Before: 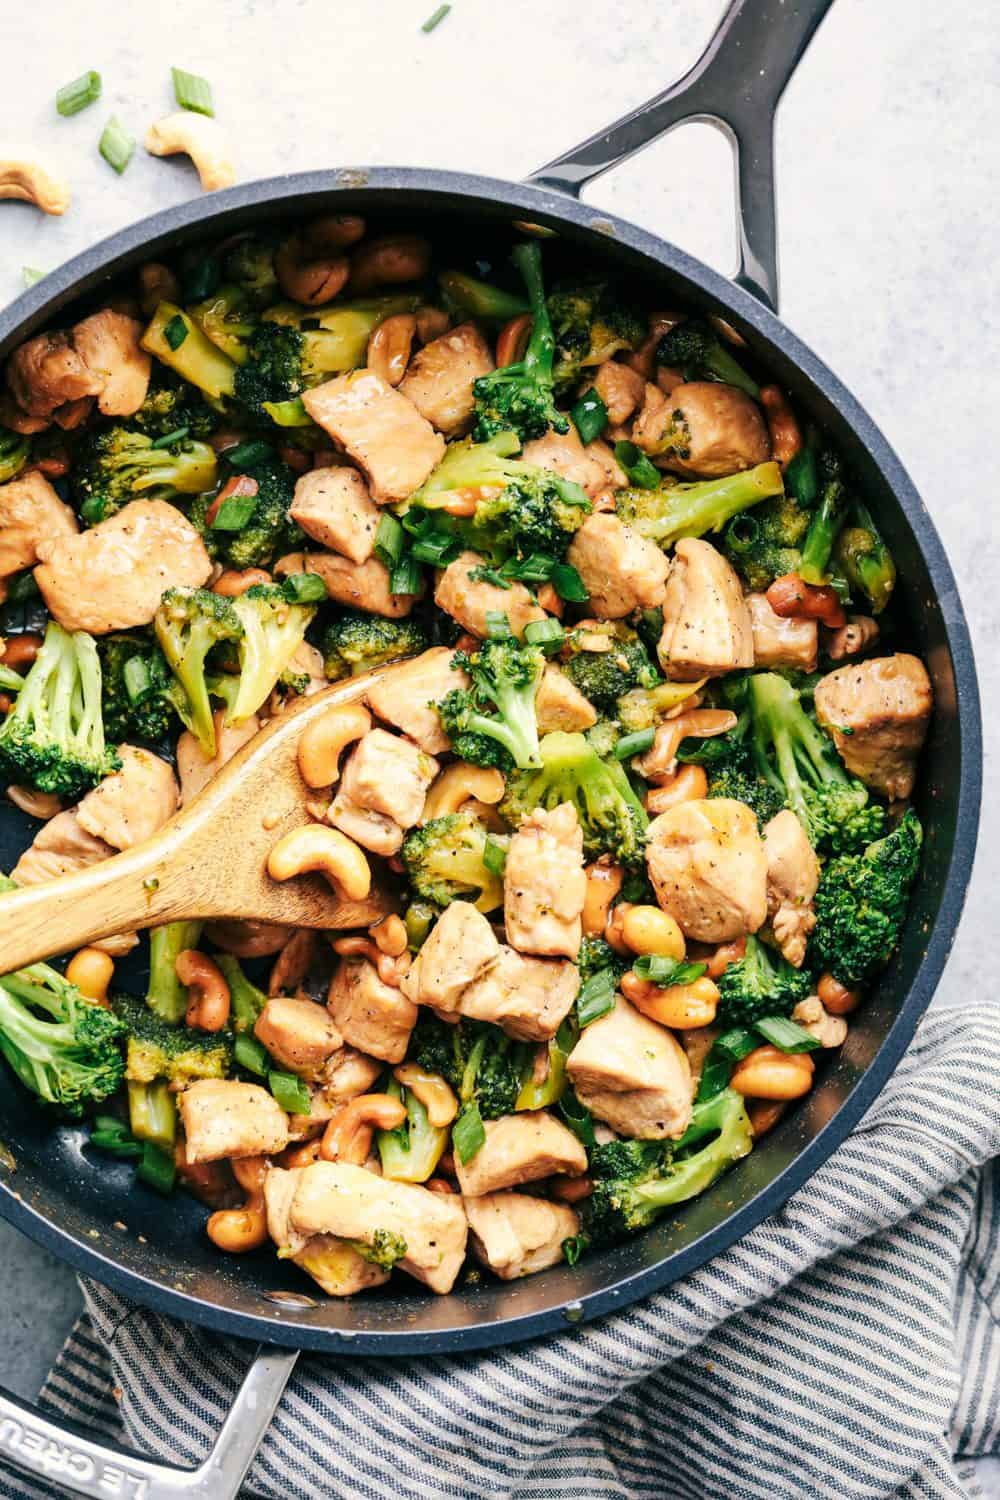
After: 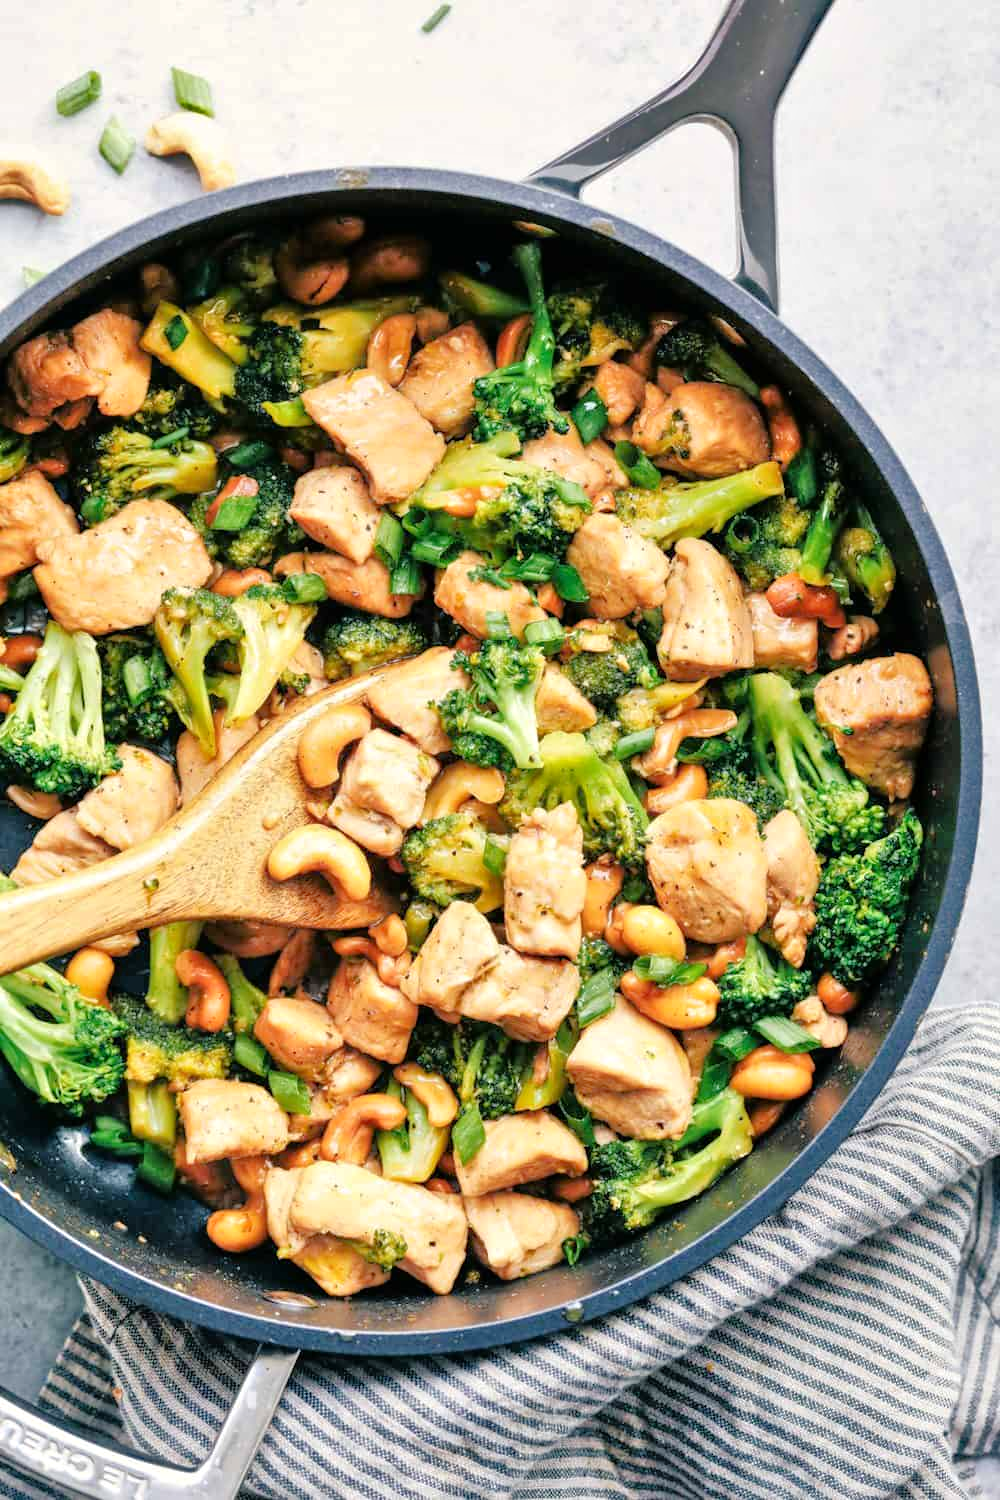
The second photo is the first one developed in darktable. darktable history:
shadows and highlights: shadows 37.27, highlights -28.18, soften with gaussian
tone equalizer: -7 EV 0.15 EV, -6 EV 0.6 EV, -5 EV 1.15 EV, -4 EV 1.33 EV, -3 EV 1.15 EV, -2 EV 0.6 EV, -1 EV 0.15 EV, mask exposure compensation -0.5 EV
